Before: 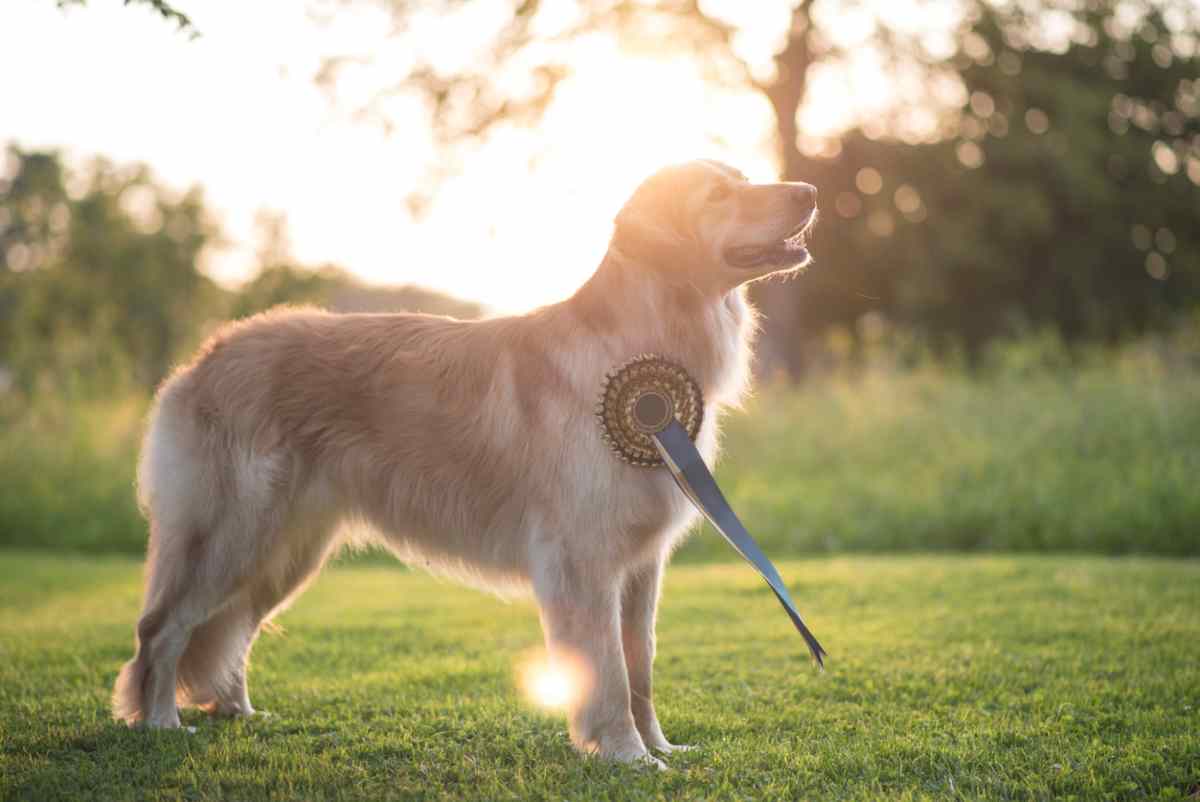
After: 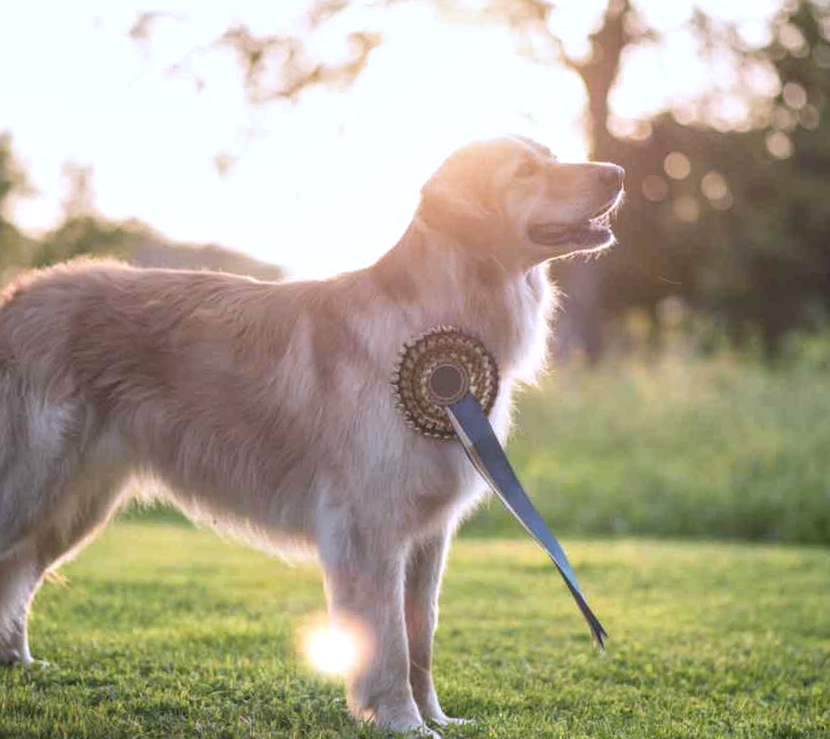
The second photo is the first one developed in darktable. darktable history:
crop and rotate: angle -3.27°, left 14.277%, top 0.028%, right 10.766%, bottom 0.028%
local contrast: on, module defaults
white balance: red 0.967, blue 1.119, emerald 0.756
